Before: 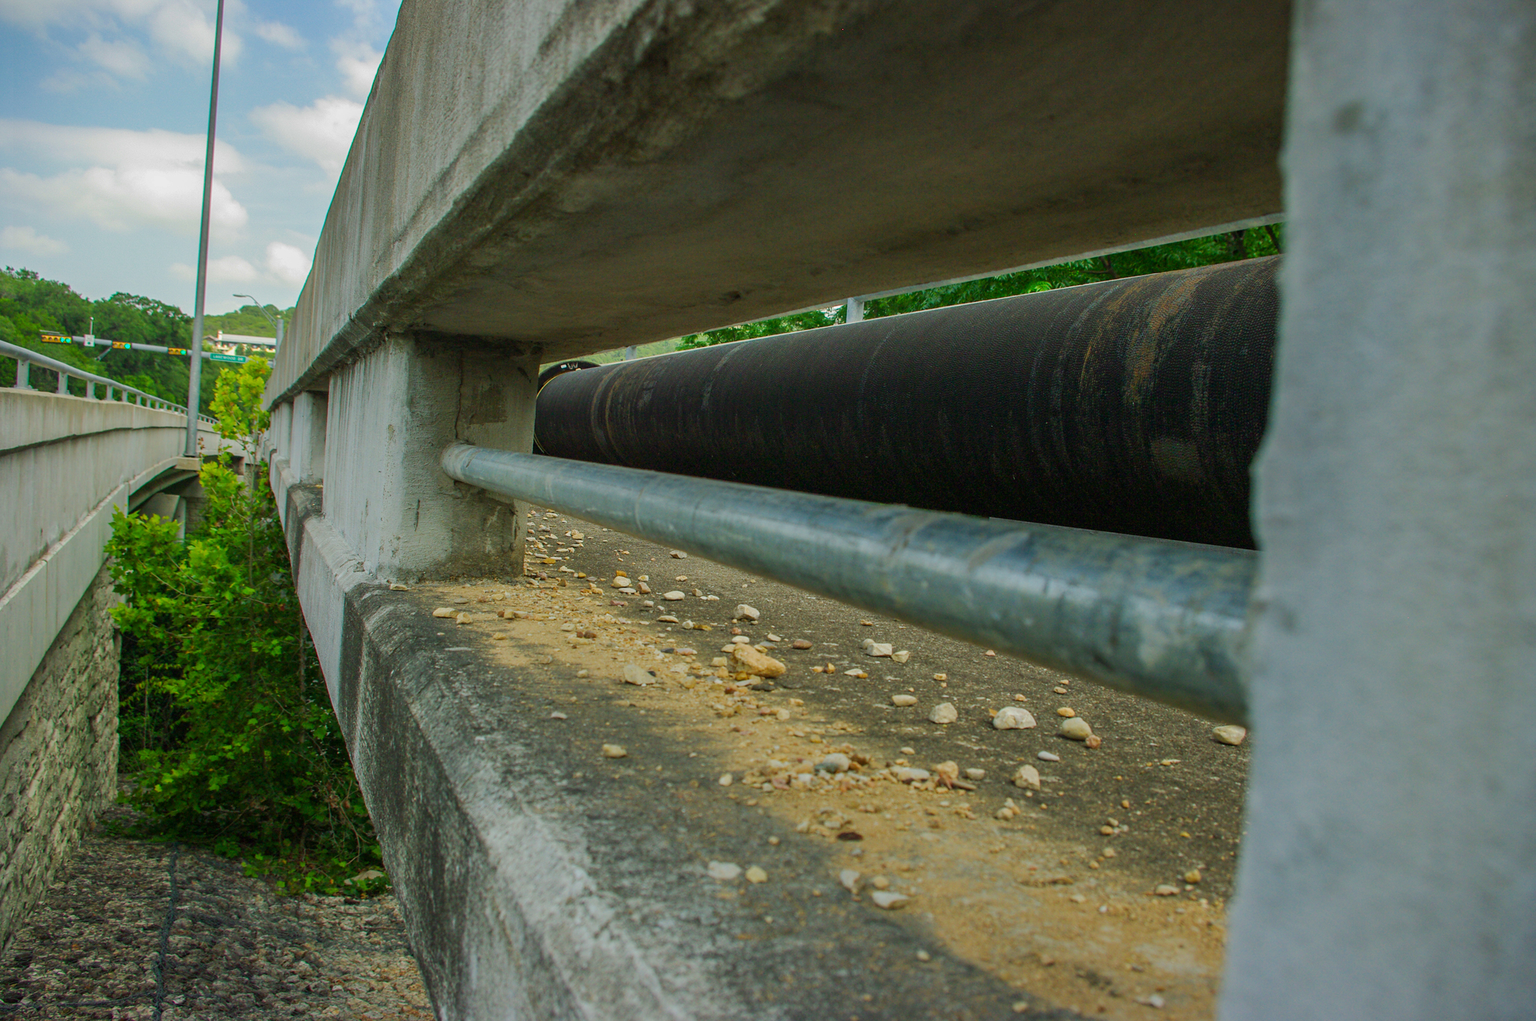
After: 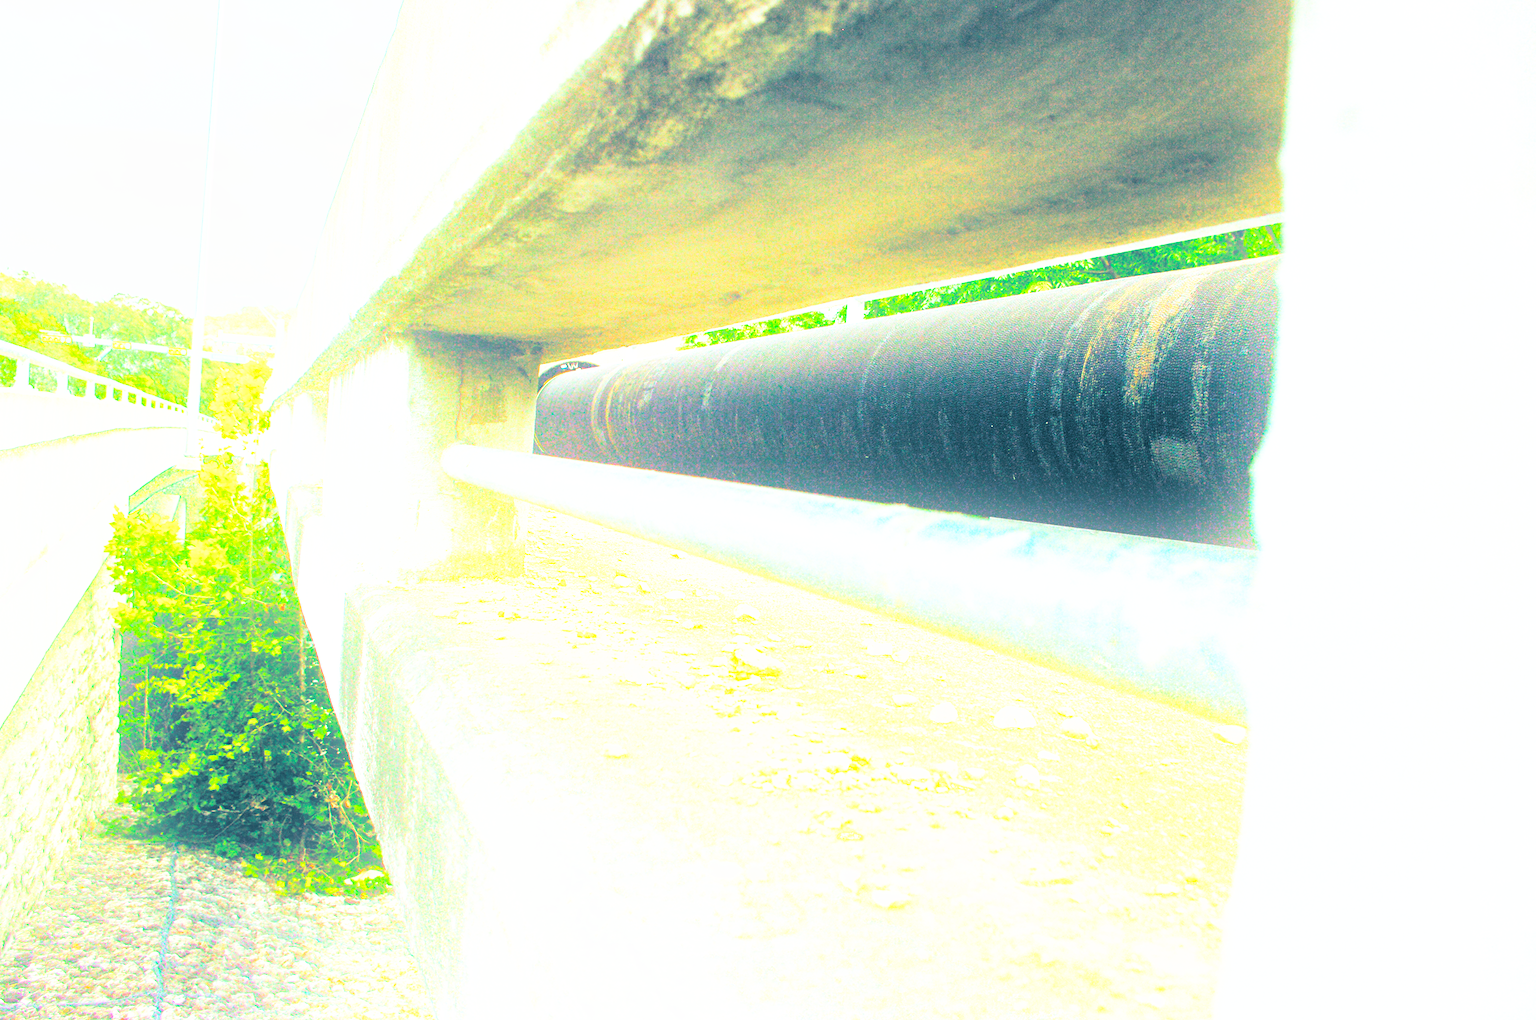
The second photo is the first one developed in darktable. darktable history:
bloom: on, module defaults
split-toning: shadows › hue 212.4°, balance -70
color balance rgb: linear chroma grading › global chroma 8.12%, perceptual saturation grading › global saturation 9.07%, perceptual saturation grading › highlights -13.84%, perceptual saturation grading › mid-tones 14.88%, perceptual saturation grading › shadows 22.8%, perceptual brilliance grading › highlights 2.61%, global vibrance 12.07%
base curve: curves: ch0 [(0, 0) (0.026, 0.03) (0.109, 0.232) (0.351, 0.748) (0.669, 0.968) (1, 1)], preserve colors none
exposure: black level correction 0, exposure 2.327 EV, compensate exposure bias true, compensate highlight preservation false
